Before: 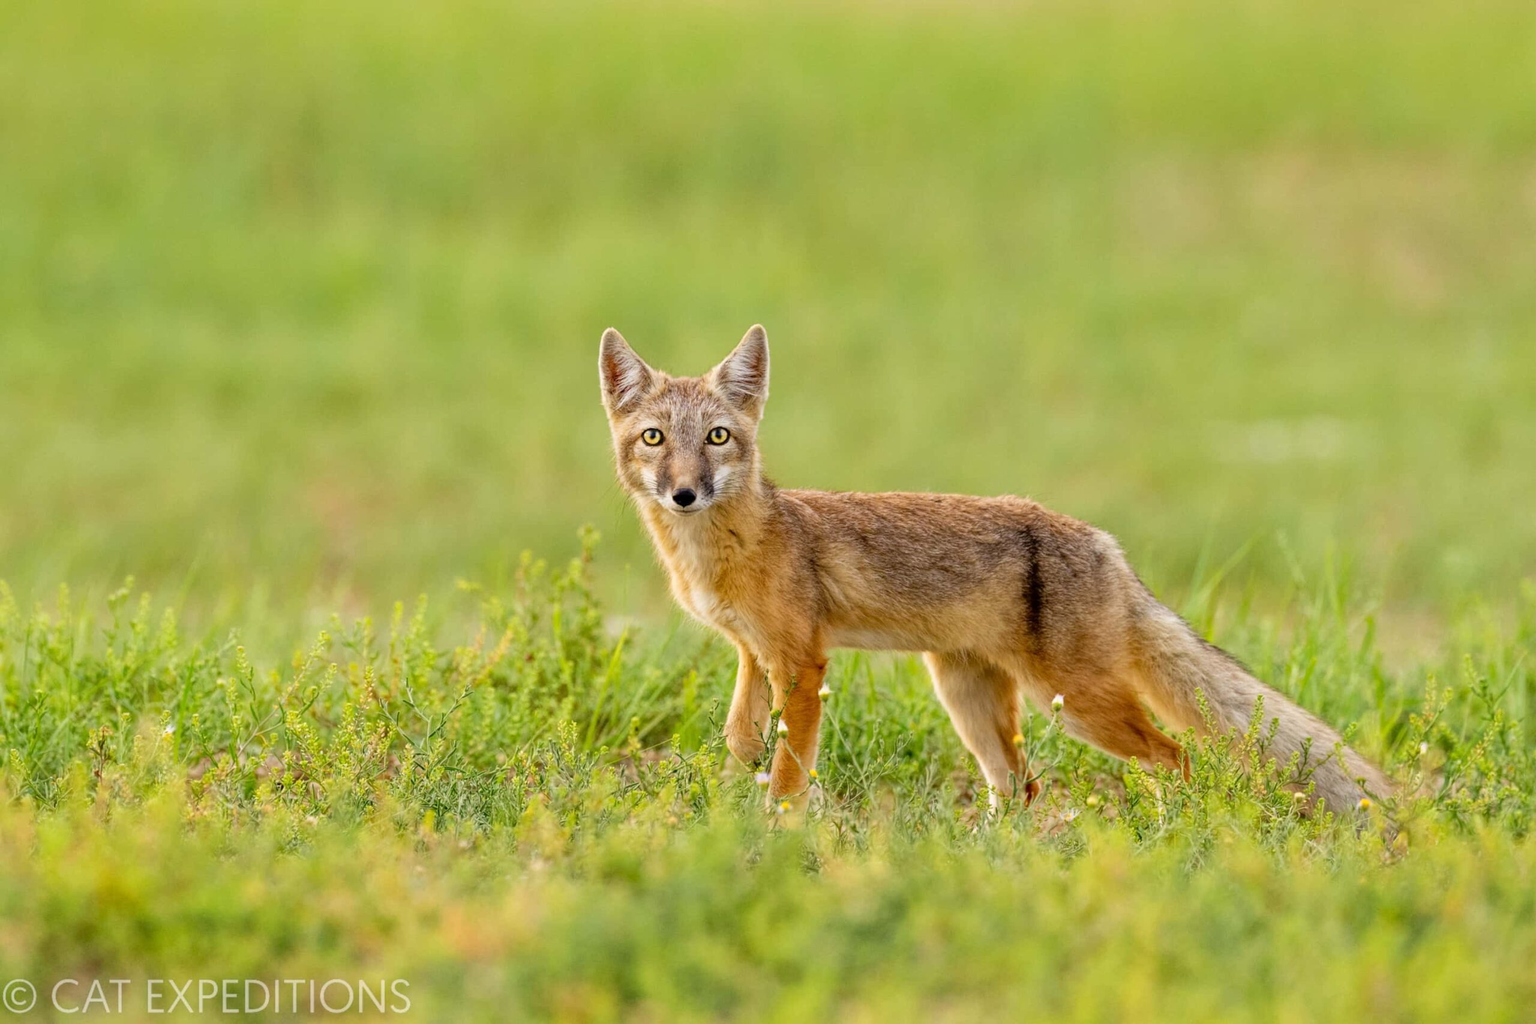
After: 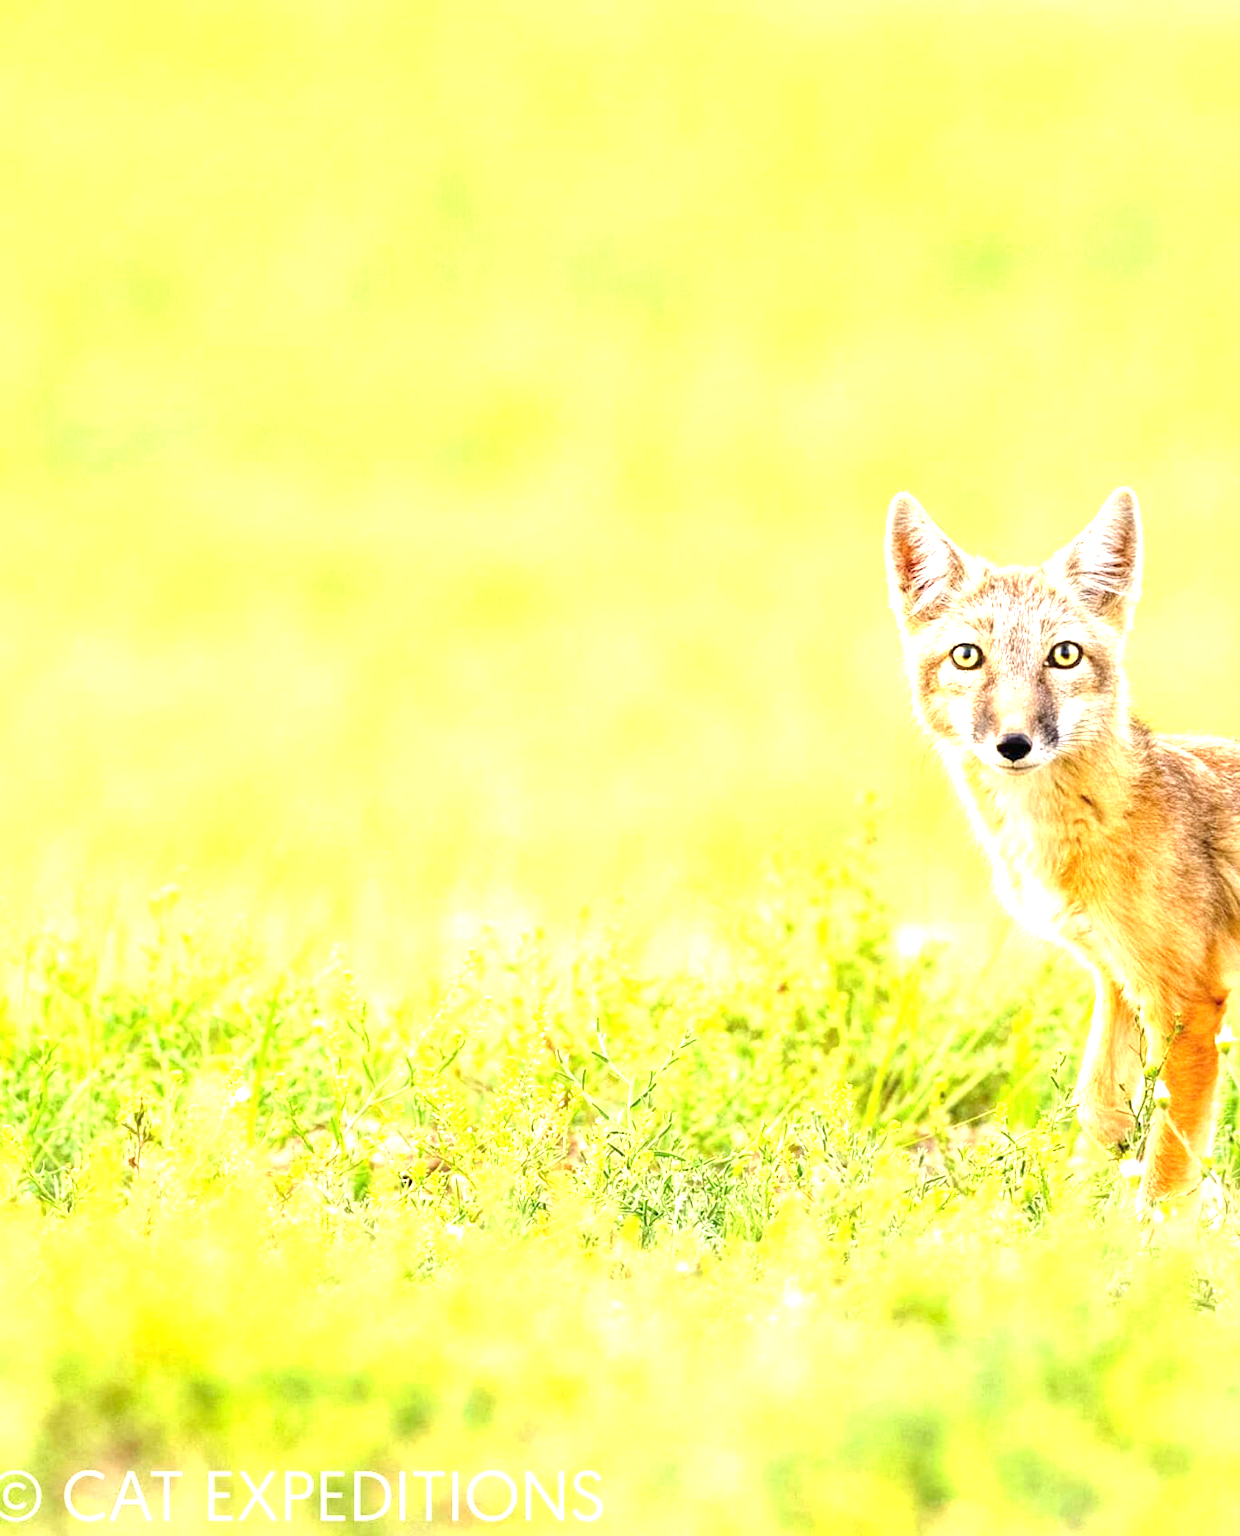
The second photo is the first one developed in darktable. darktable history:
crop: left 0.587%, right 45.588%, bottom 0.086%
exposure: black level correction 0, exposure 1.75 EV, compensate exposure bias true, compensate highlight preservation false
